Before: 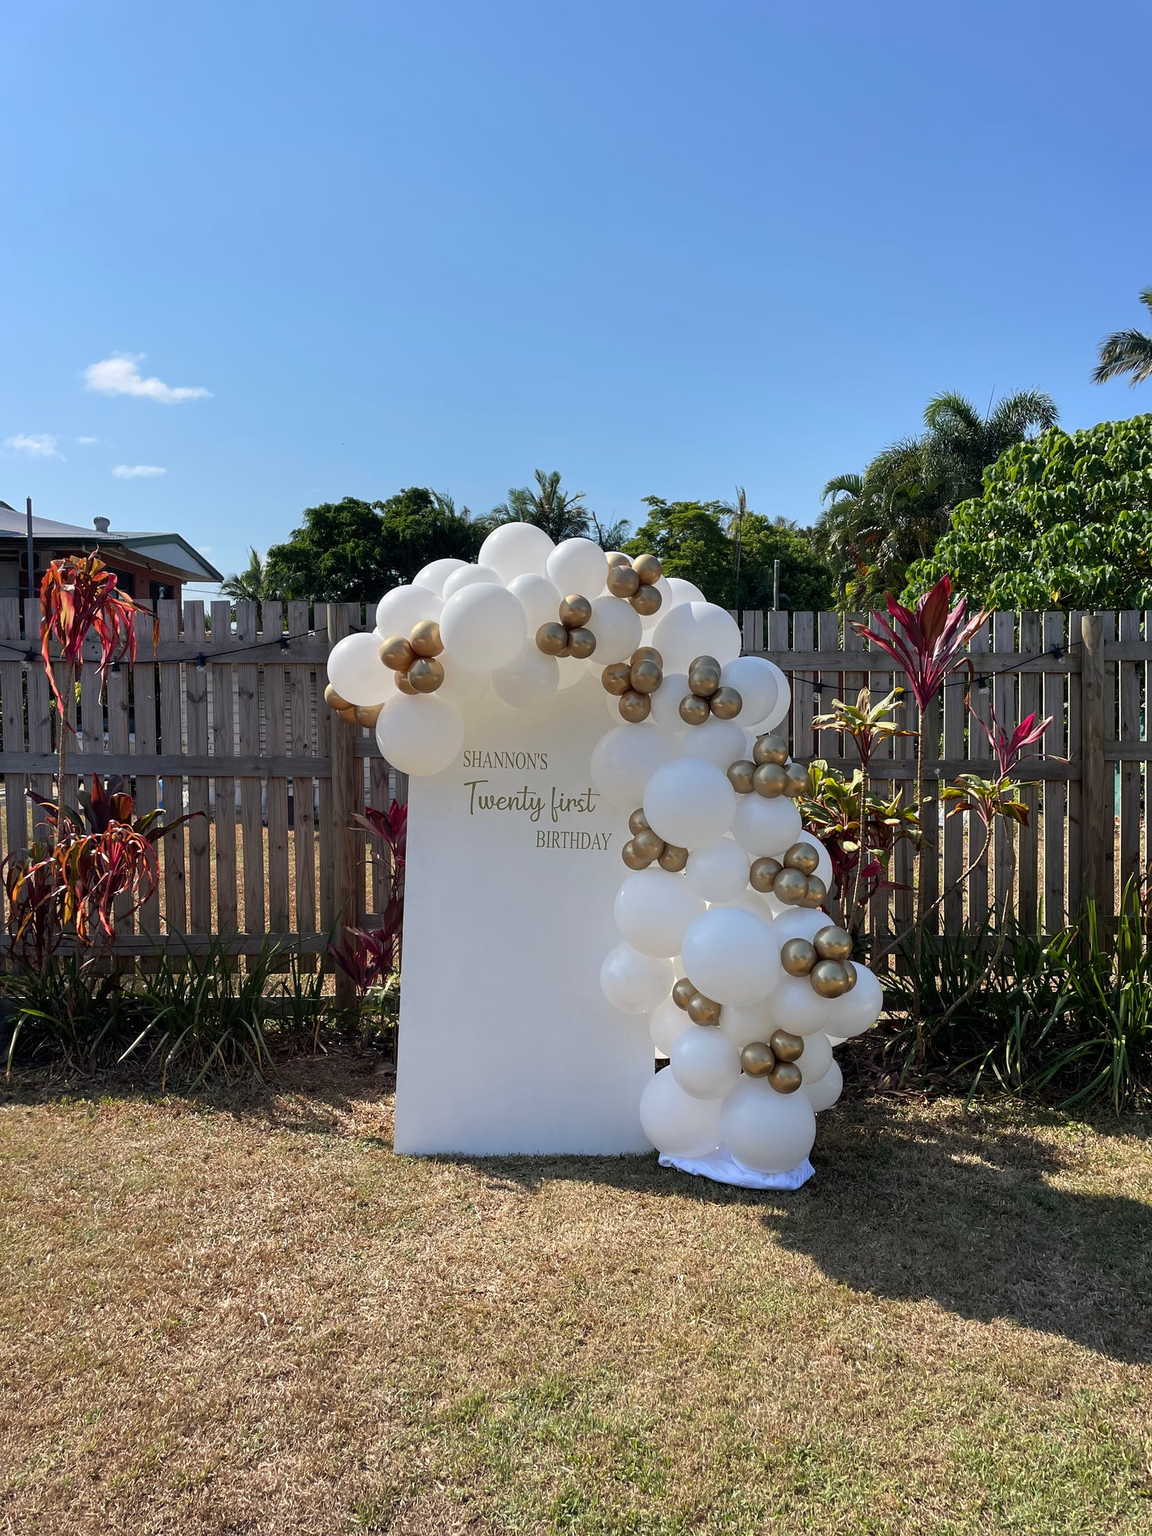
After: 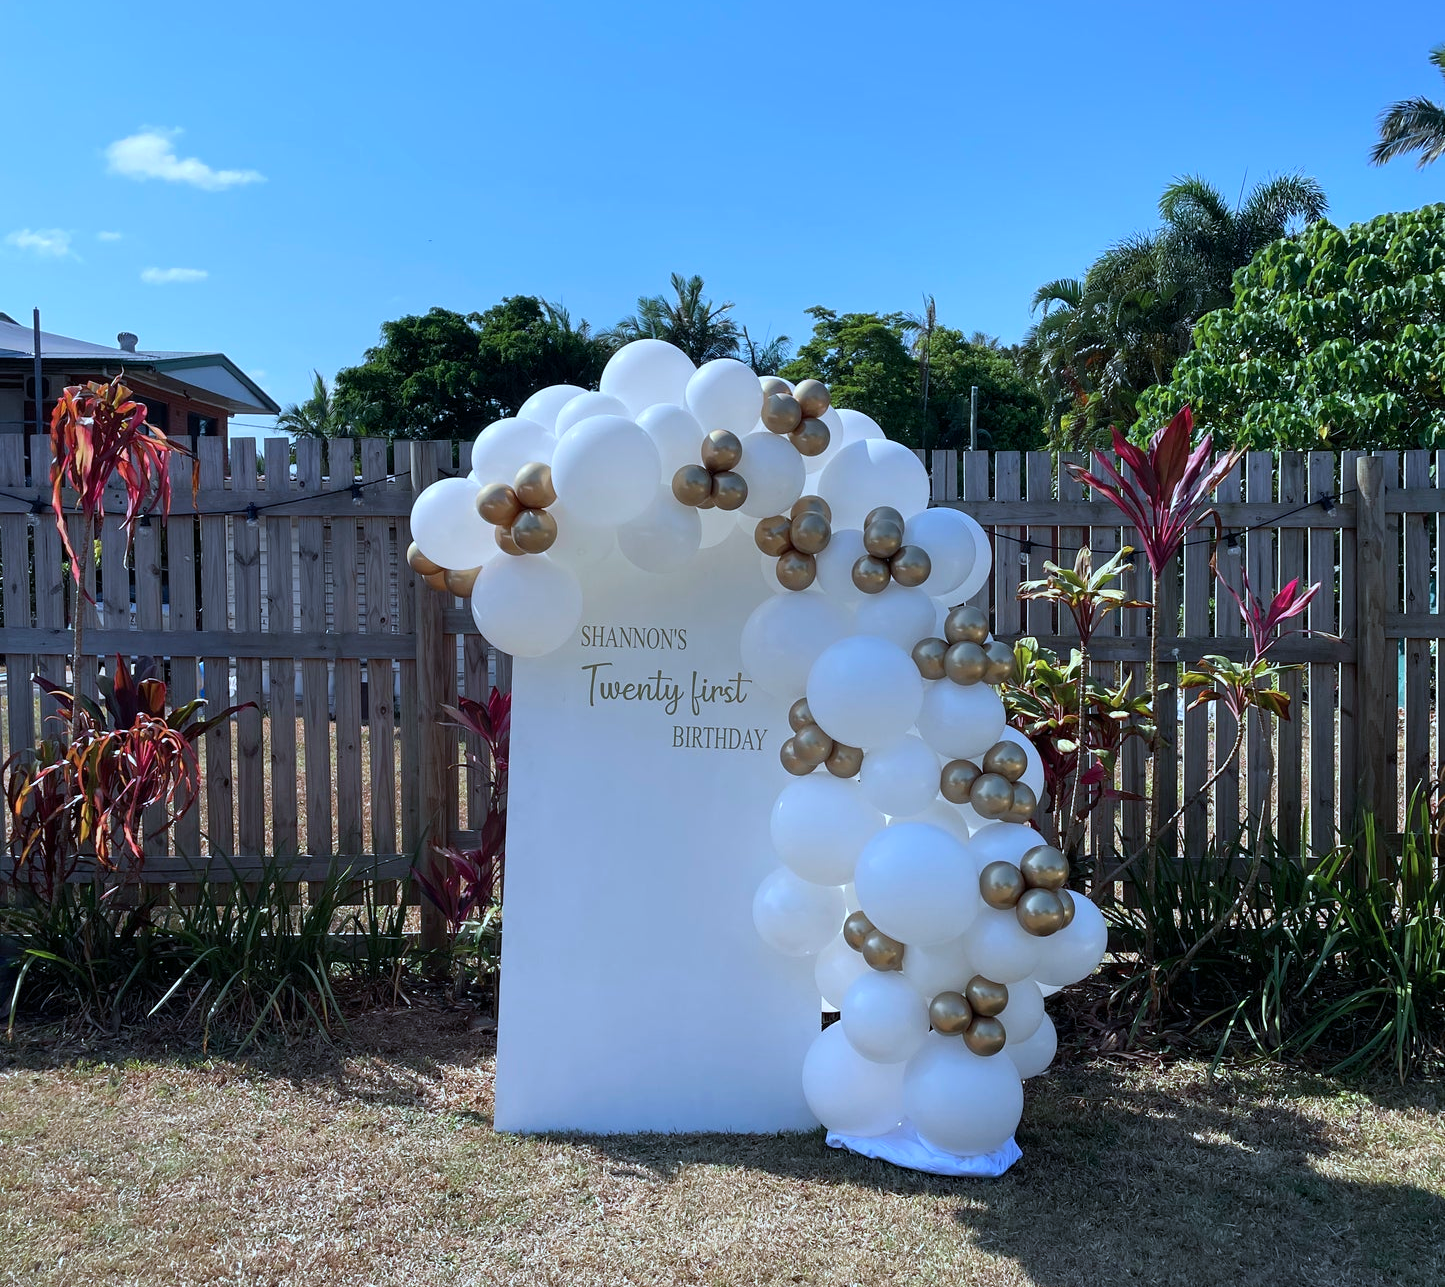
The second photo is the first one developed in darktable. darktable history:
color calibration: illuminant custom, x 0.389, y 0.387, temperature 3827.97 K
crop: top 16.447%, bottom 16.748%
color correction: highlights b* -0.047
